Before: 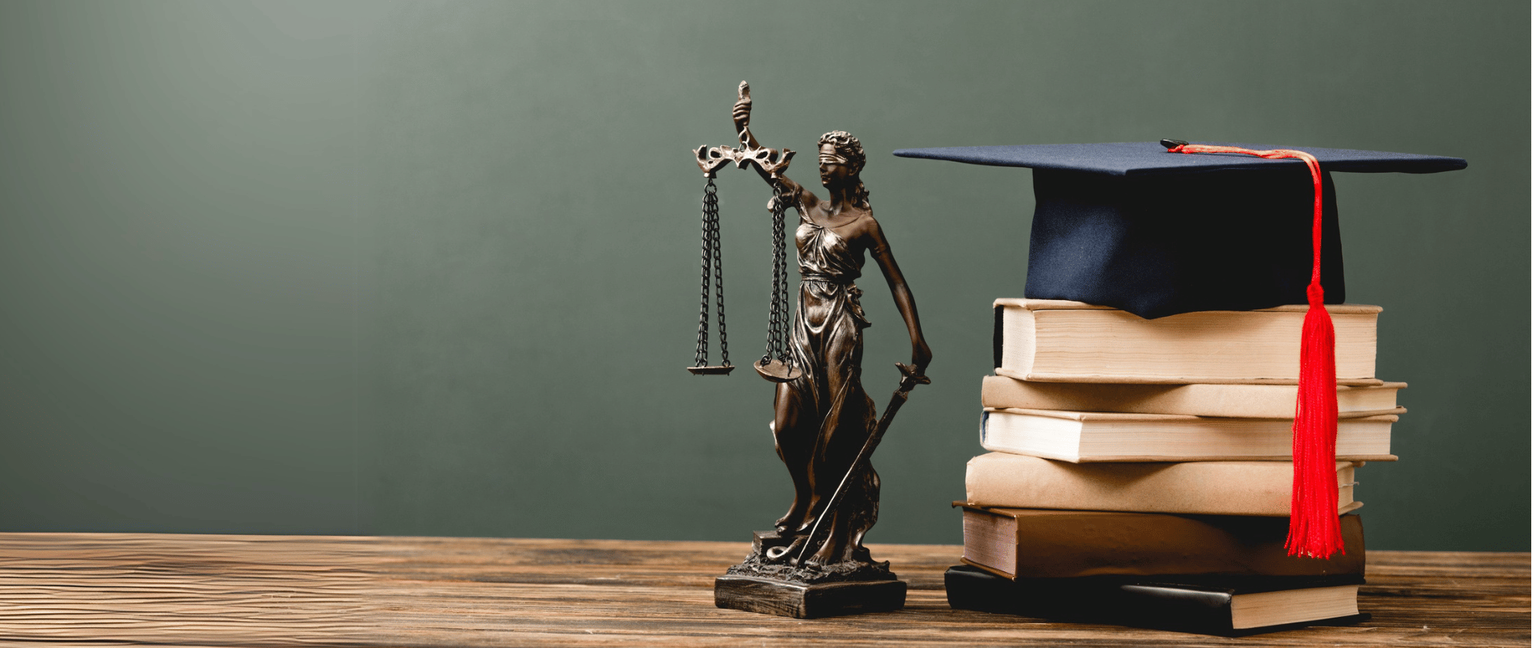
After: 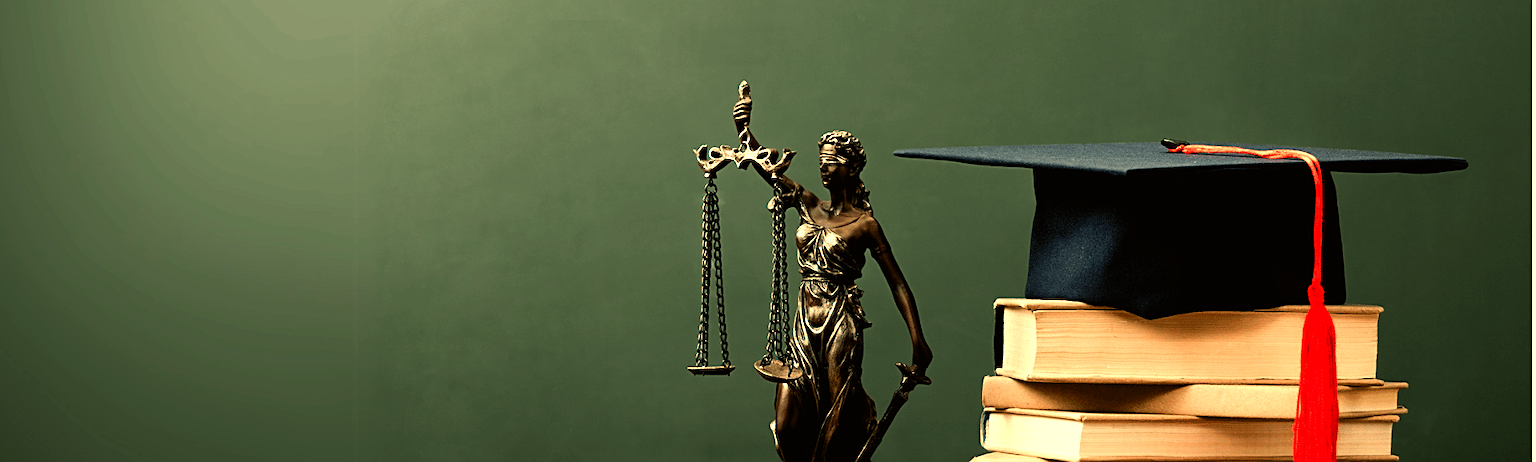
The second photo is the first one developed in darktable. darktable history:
color balance: mode lift, gamma, gain (sRGB), lift [1.014, 0.966, 0.918, 0.87], gamma [0.86, 0.734, 0.918, 0.976], gain [1.063, 1.13, 1.063, 0.86]
crop: bottom 28.576%
sharpen: on, module defaults
